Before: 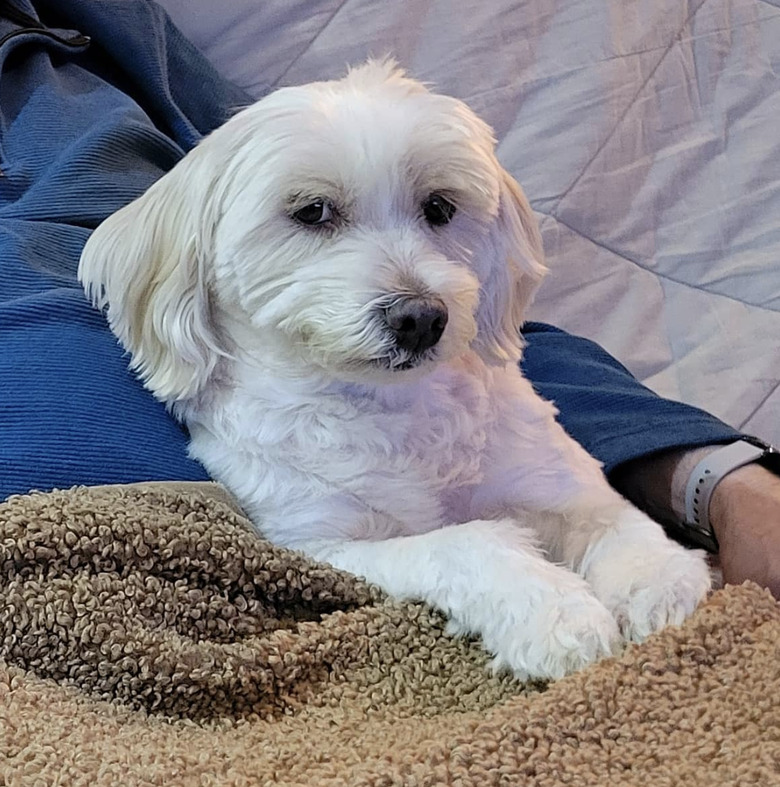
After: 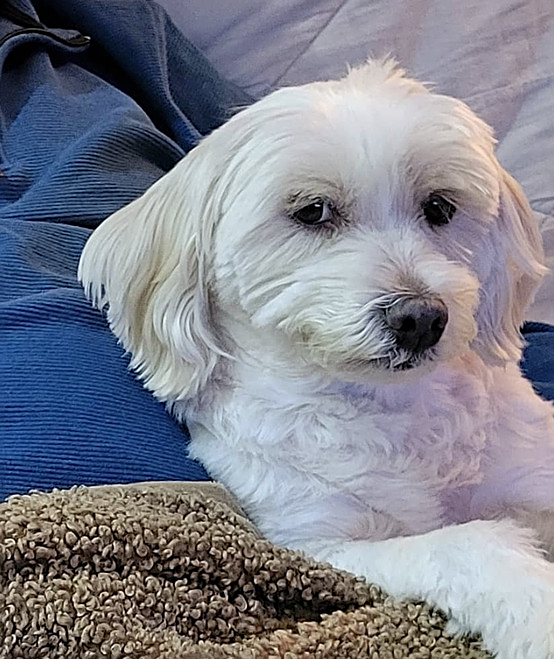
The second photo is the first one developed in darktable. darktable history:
sharpen: on, module defaults
crop: right 28.963%, bottom 16.236%
color correction: highlights b* -0.035
